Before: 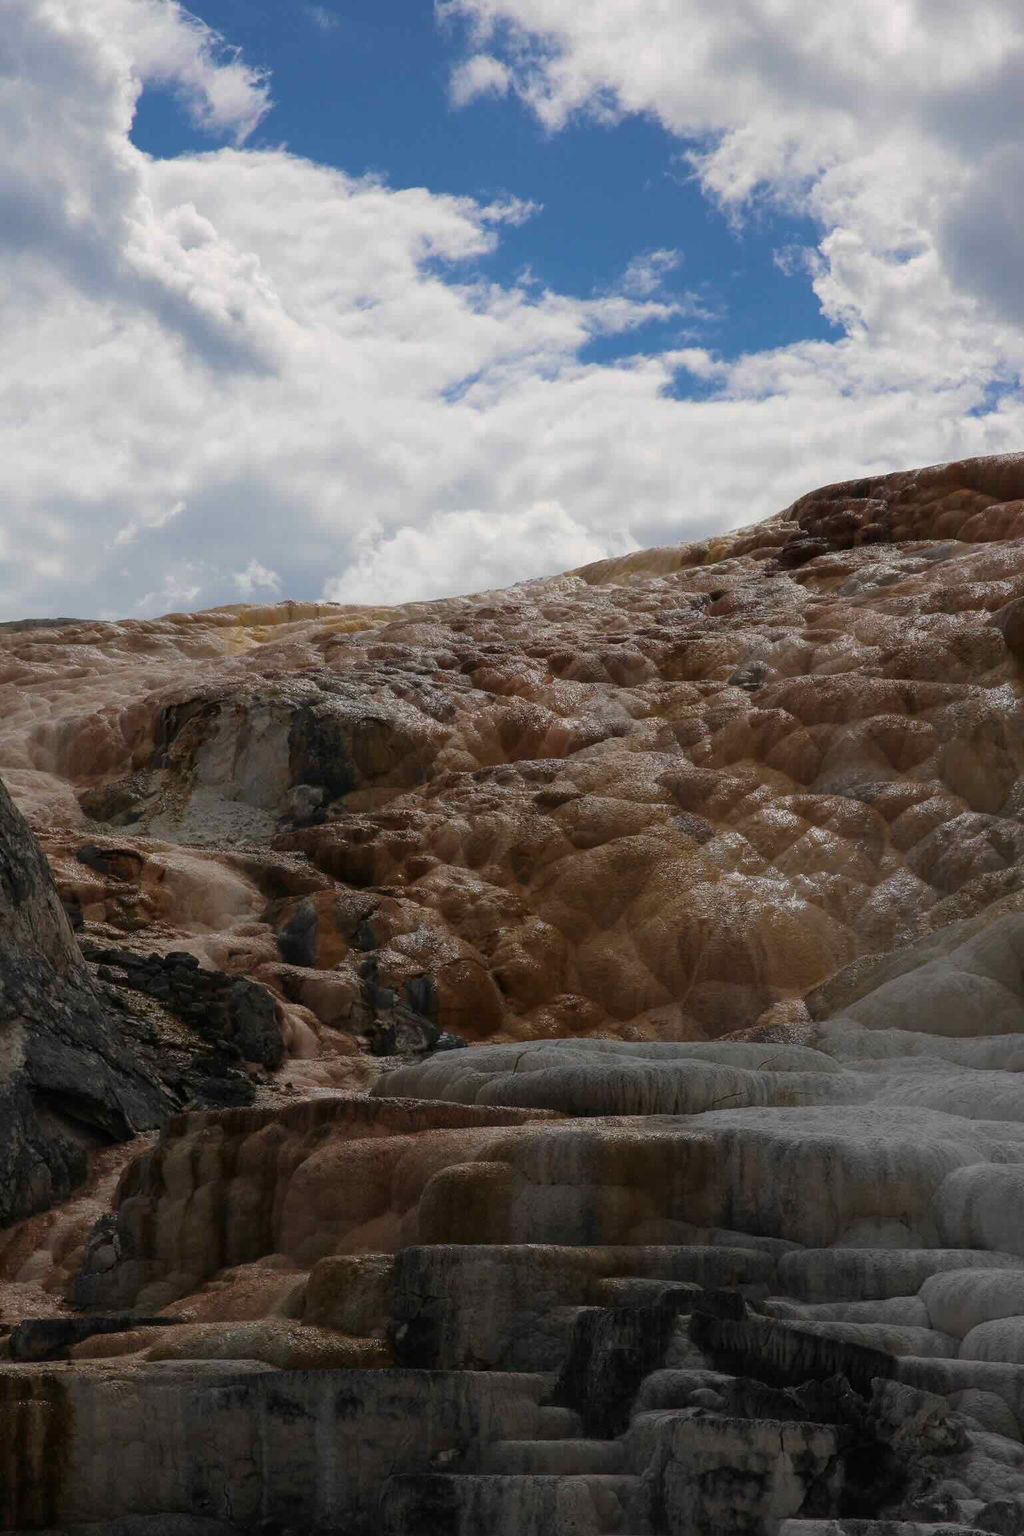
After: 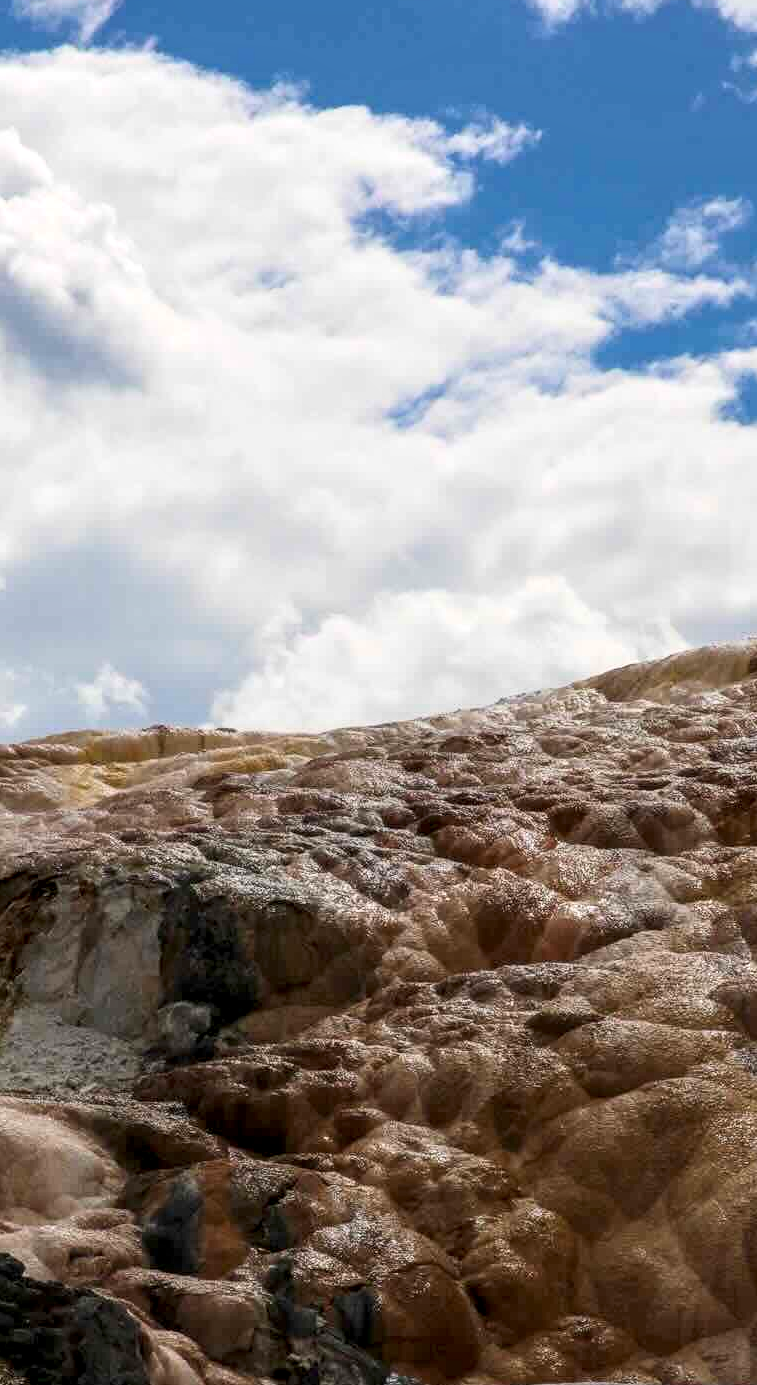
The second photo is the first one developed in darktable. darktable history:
contrast brightness saturation: contrast 0.2, brightness 0.16, saturation 0.22
local contrast: detail 150%
crop: left 17.835%, top 7.675%, right 32.881%, bottom 32.213%
